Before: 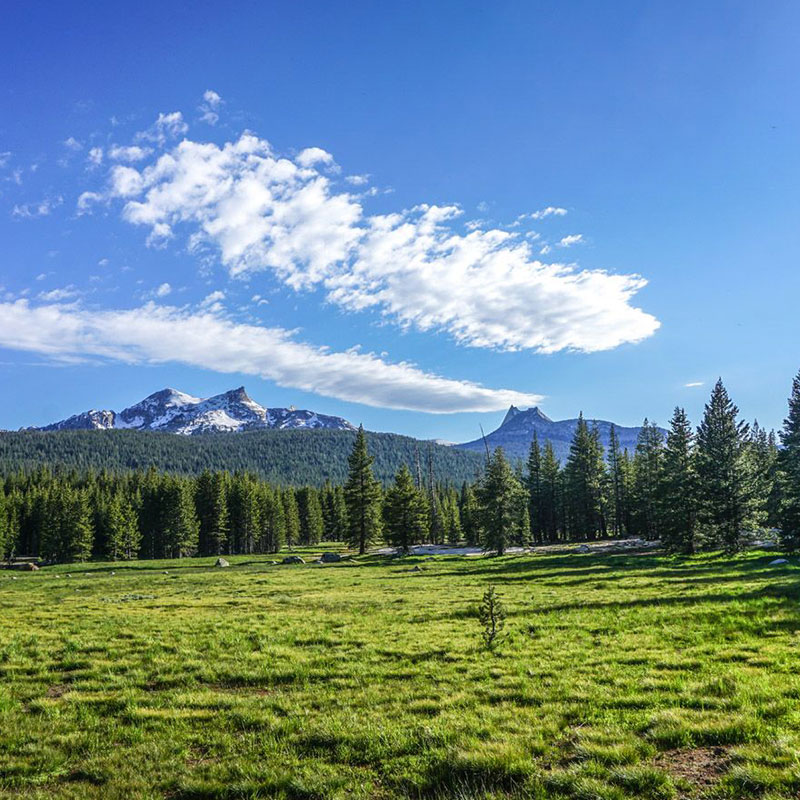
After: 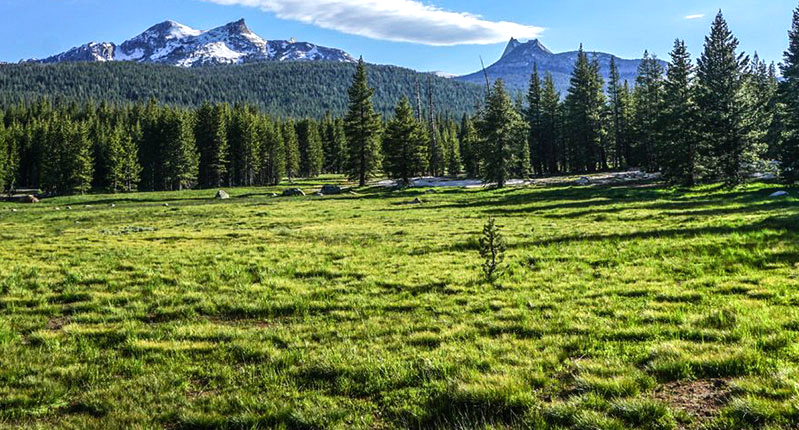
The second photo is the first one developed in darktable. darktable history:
crop and rotate: top 46.237%
tone equalizer: -8 EV -0.417 EV, -7 EV -0.389 EV, -6 EV -0.333 EV, -5 EV -0.222 EV, -3 EV 0.222 EV, -2 EV 0.333 EV, -1 EV 0.389 EV, +0 EV 0.417 EV, edges refinement/feathering 500, mask exposure compensation -1.57 EV, preserve details no
